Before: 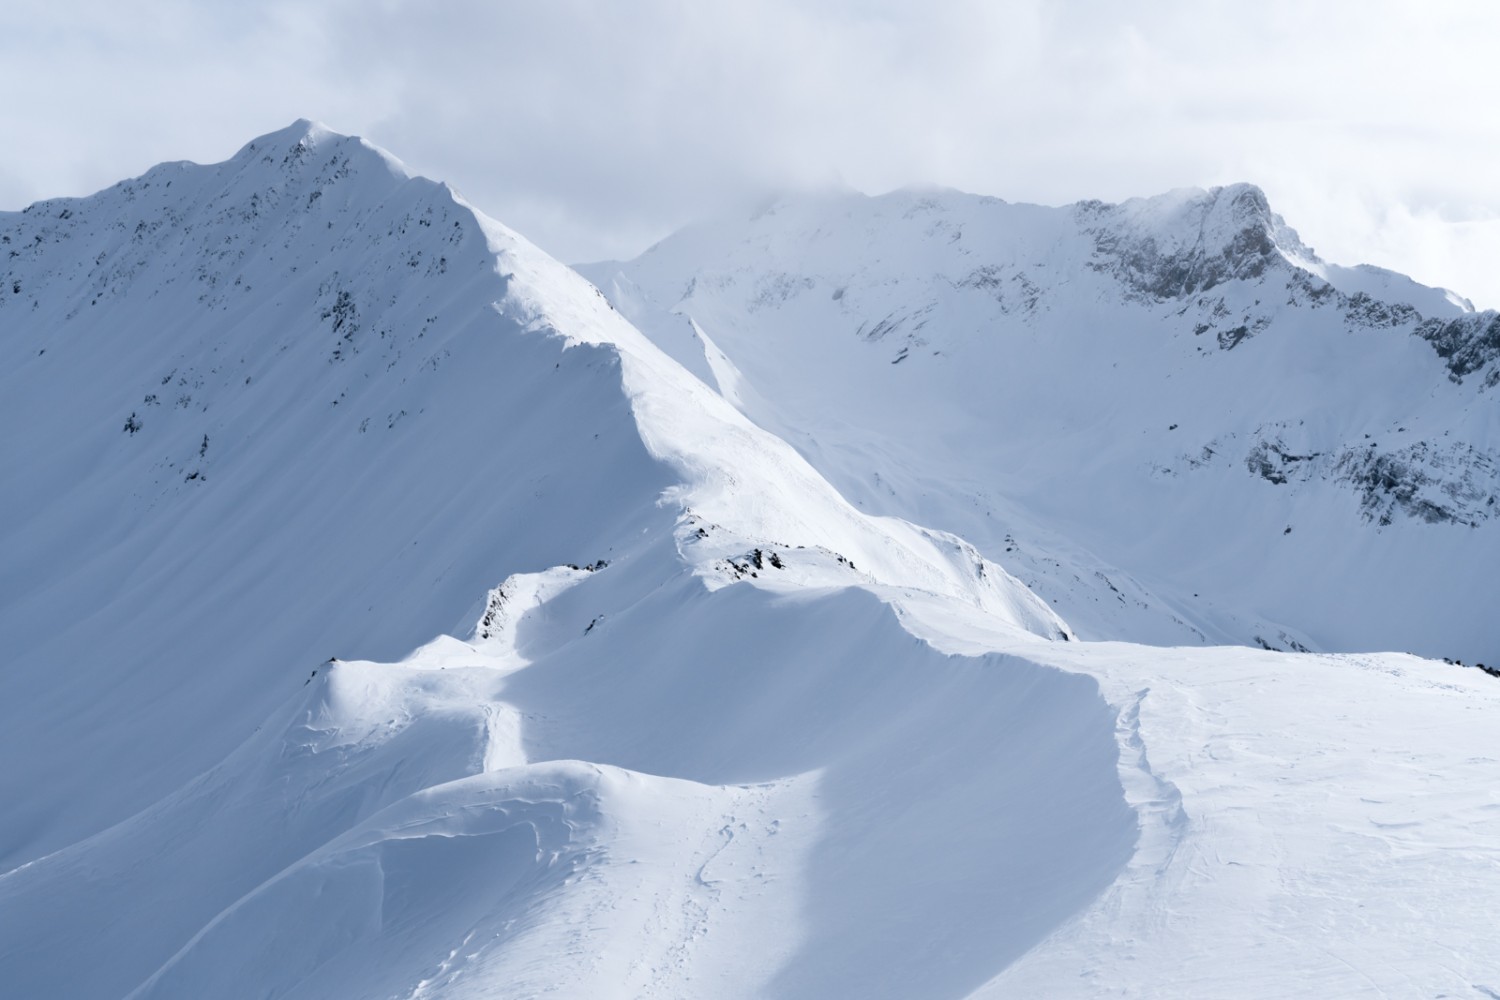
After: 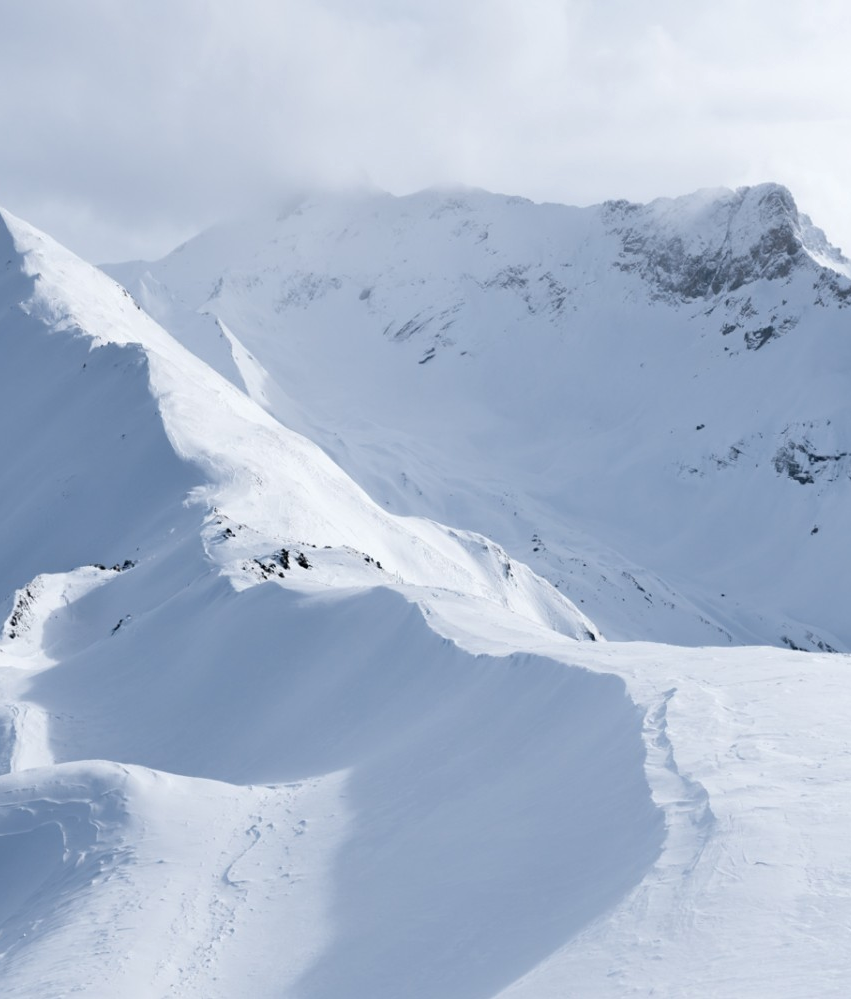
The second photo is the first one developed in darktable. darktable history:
crop: left 31.568%, top 0.001%, right 11.659%
shadows and highlights: shadows 24.77, highlights -24.53
